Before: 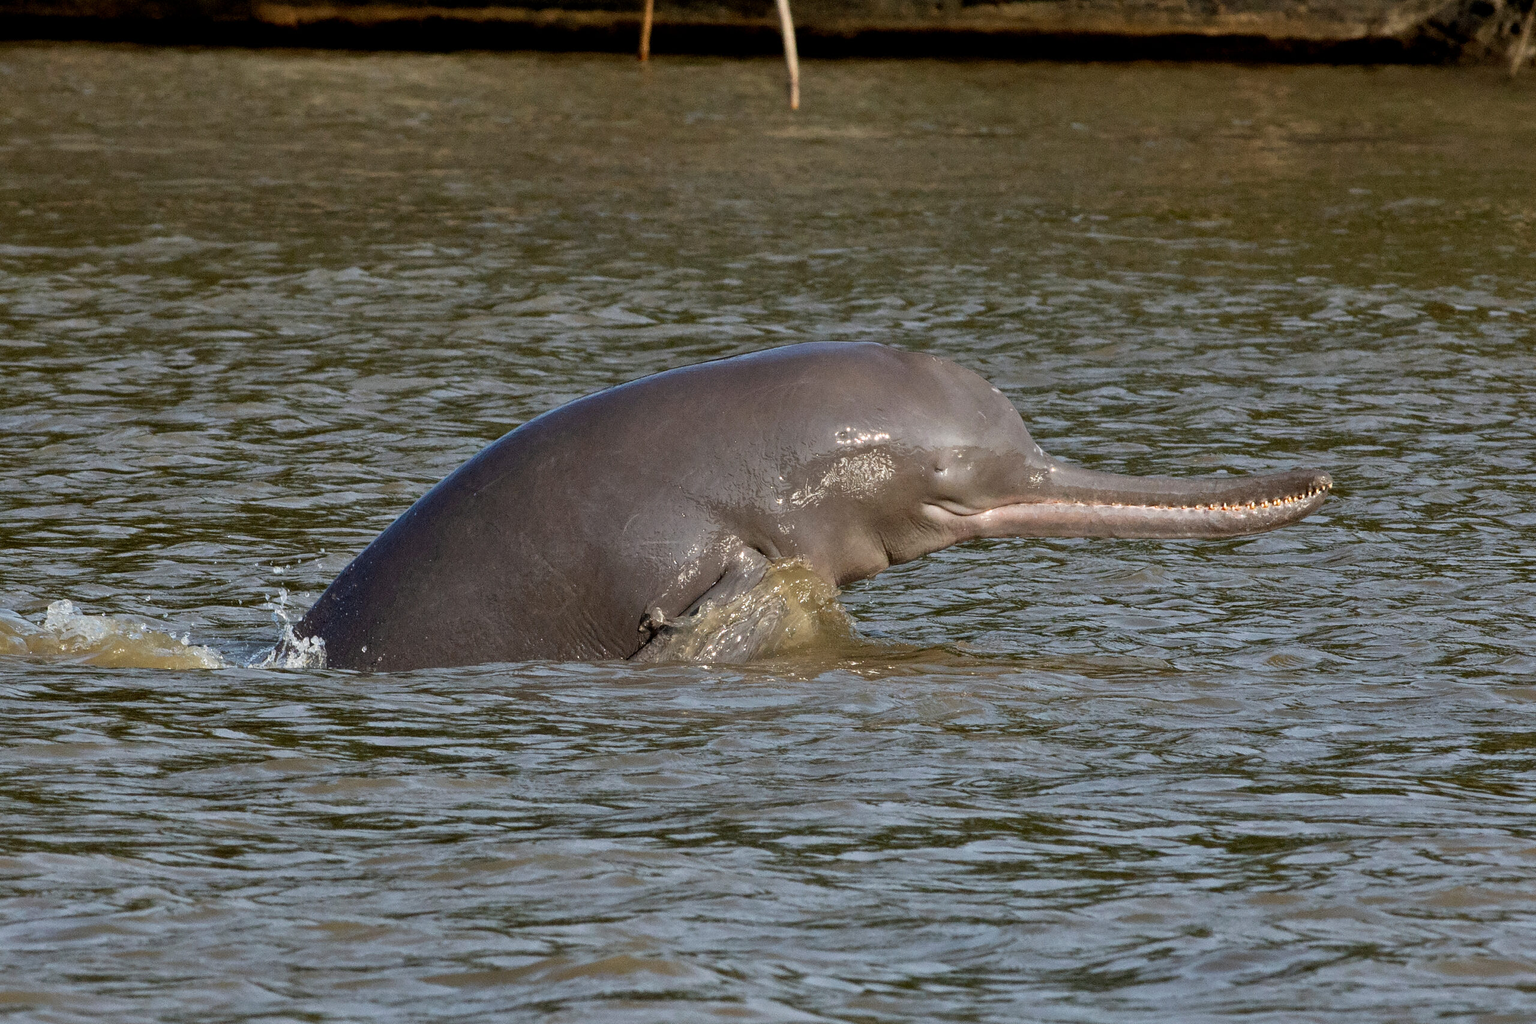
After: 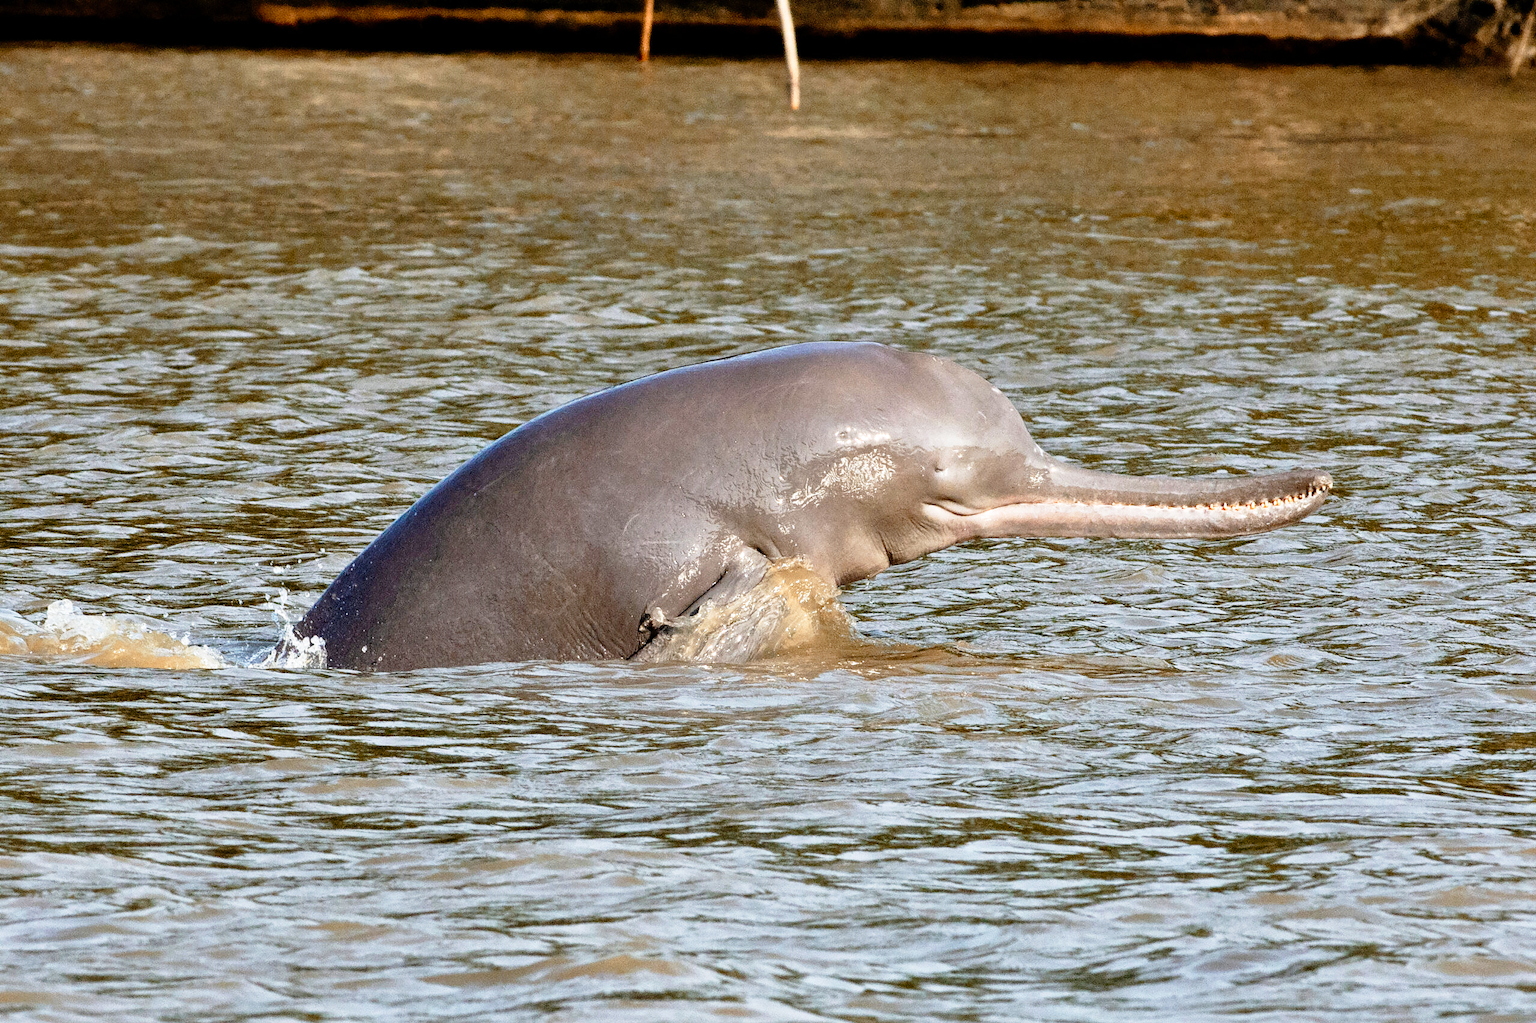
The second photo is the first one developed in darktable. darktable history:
base curve: curves: ch0 [(0, 0) (0.012, 0.01) (0.073, 0.168) (0.31, 0.711) (0.645, 0.957) (1, 1)], preserve colors none
color zones: curves: ch2 [(0, 0.5) (0.143, 0.5) (0.286, 0.416) (0.429, 0.5) (0.571, 0.5) (0.714, 0.5) (0.857, 0.5) (1, 0.5)]
